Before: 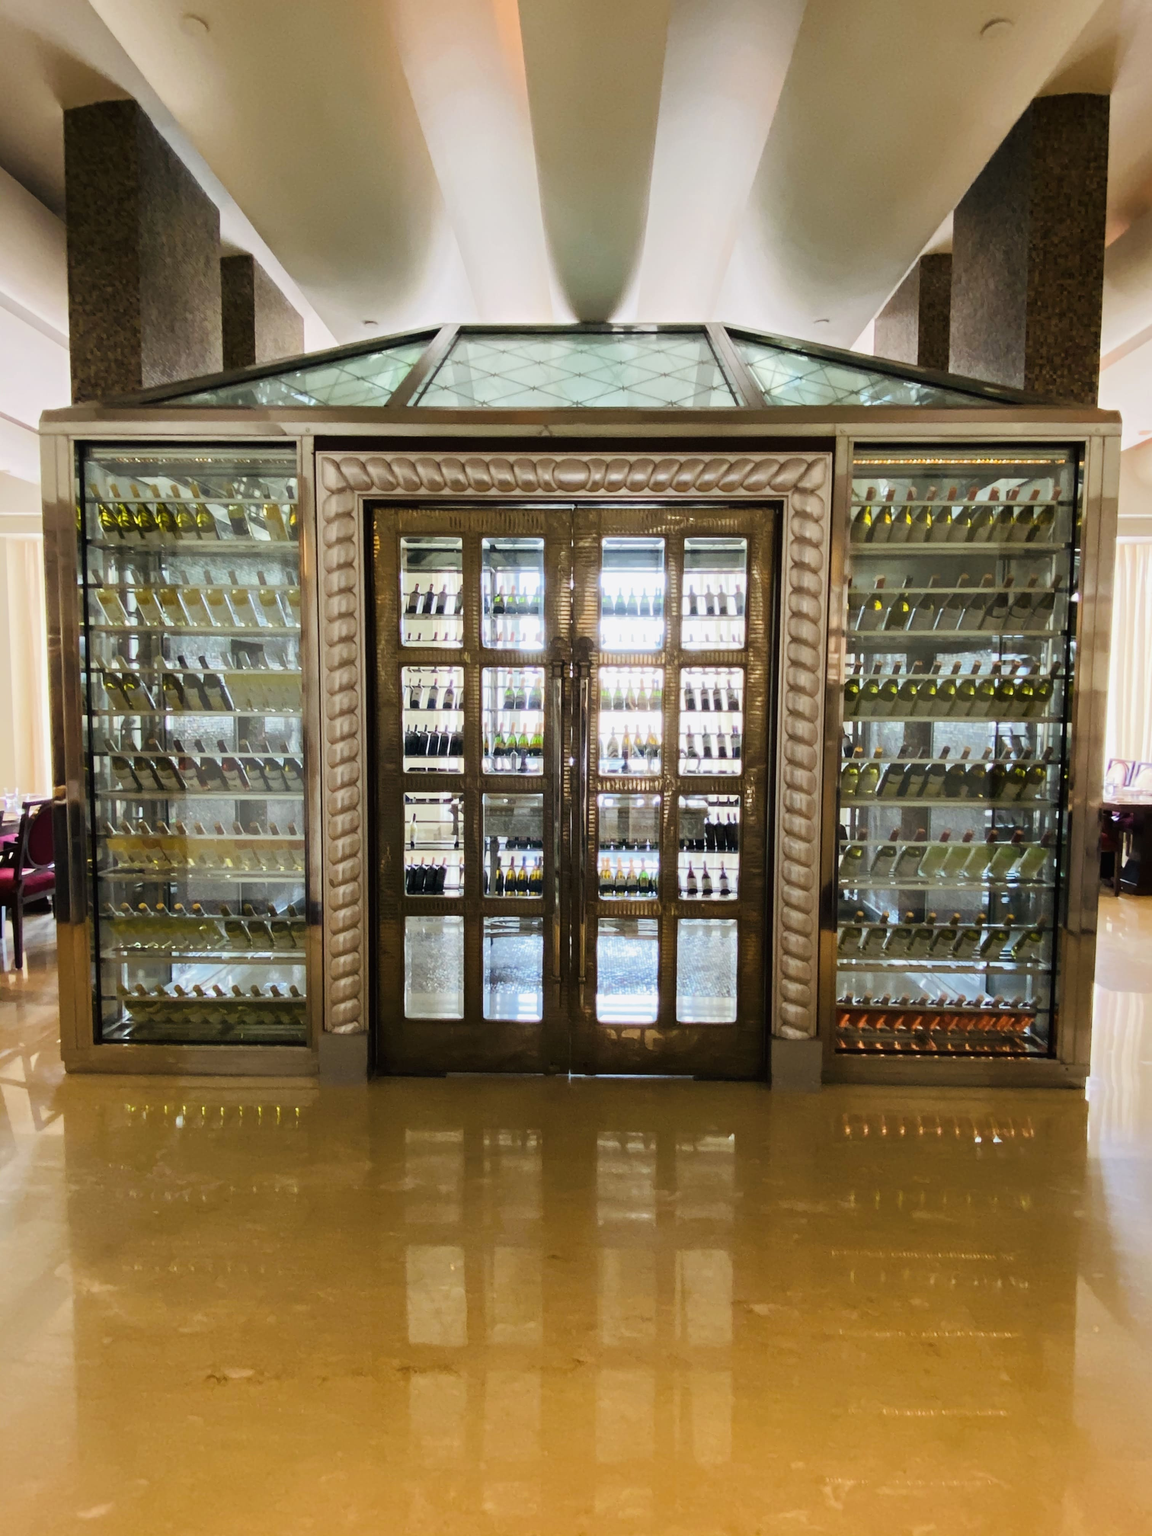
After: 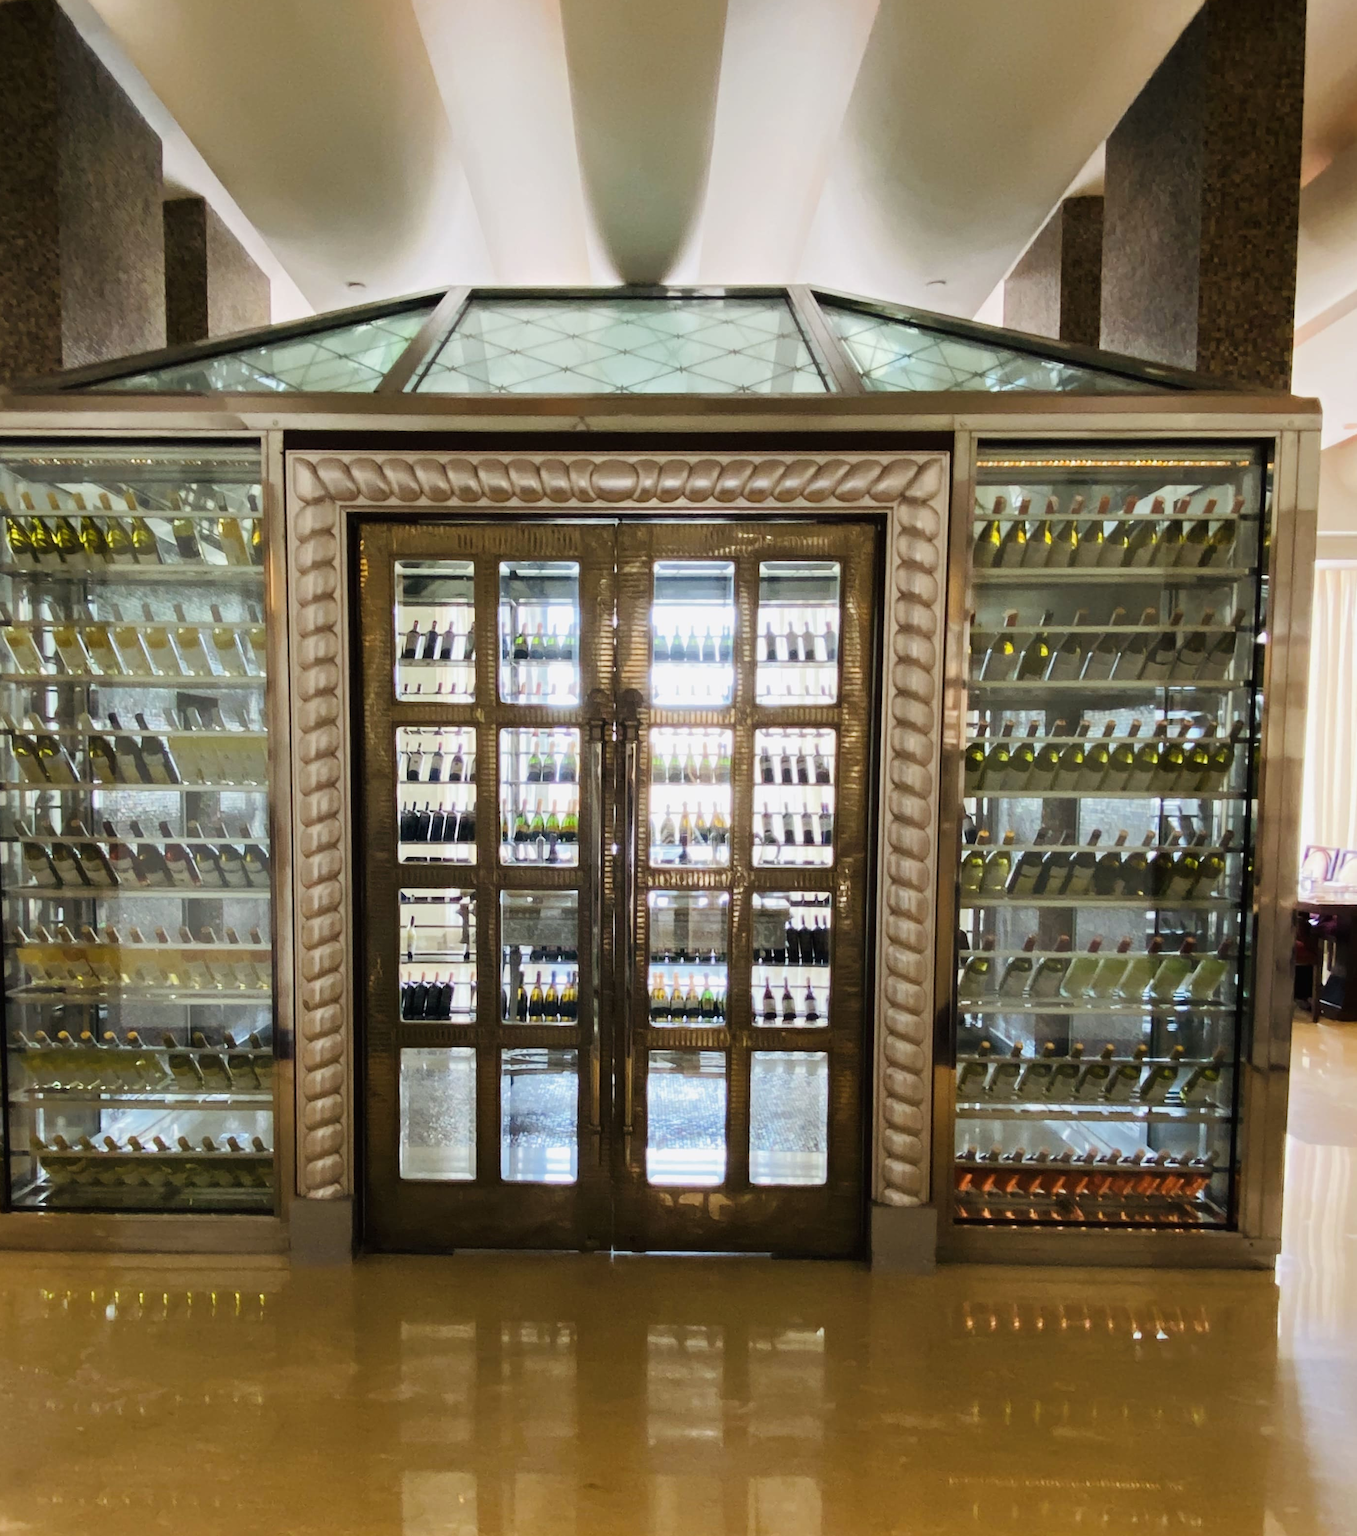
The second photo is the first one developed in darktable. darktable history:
crop: left 8.155%, top 6.611%, bottom 15.385%
